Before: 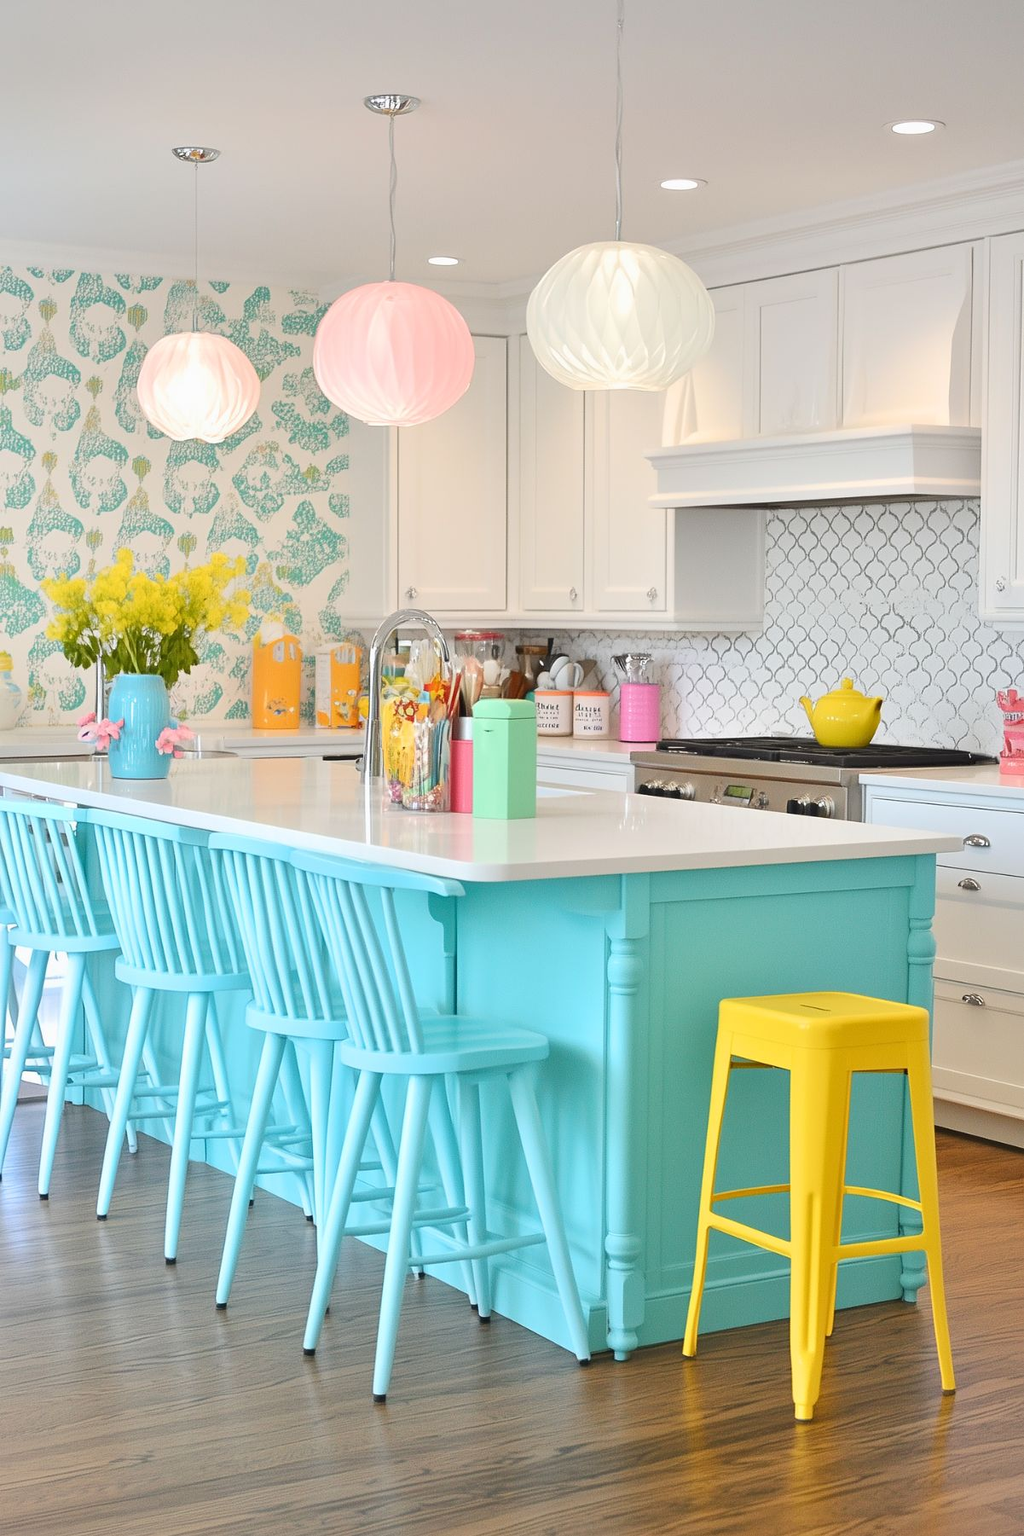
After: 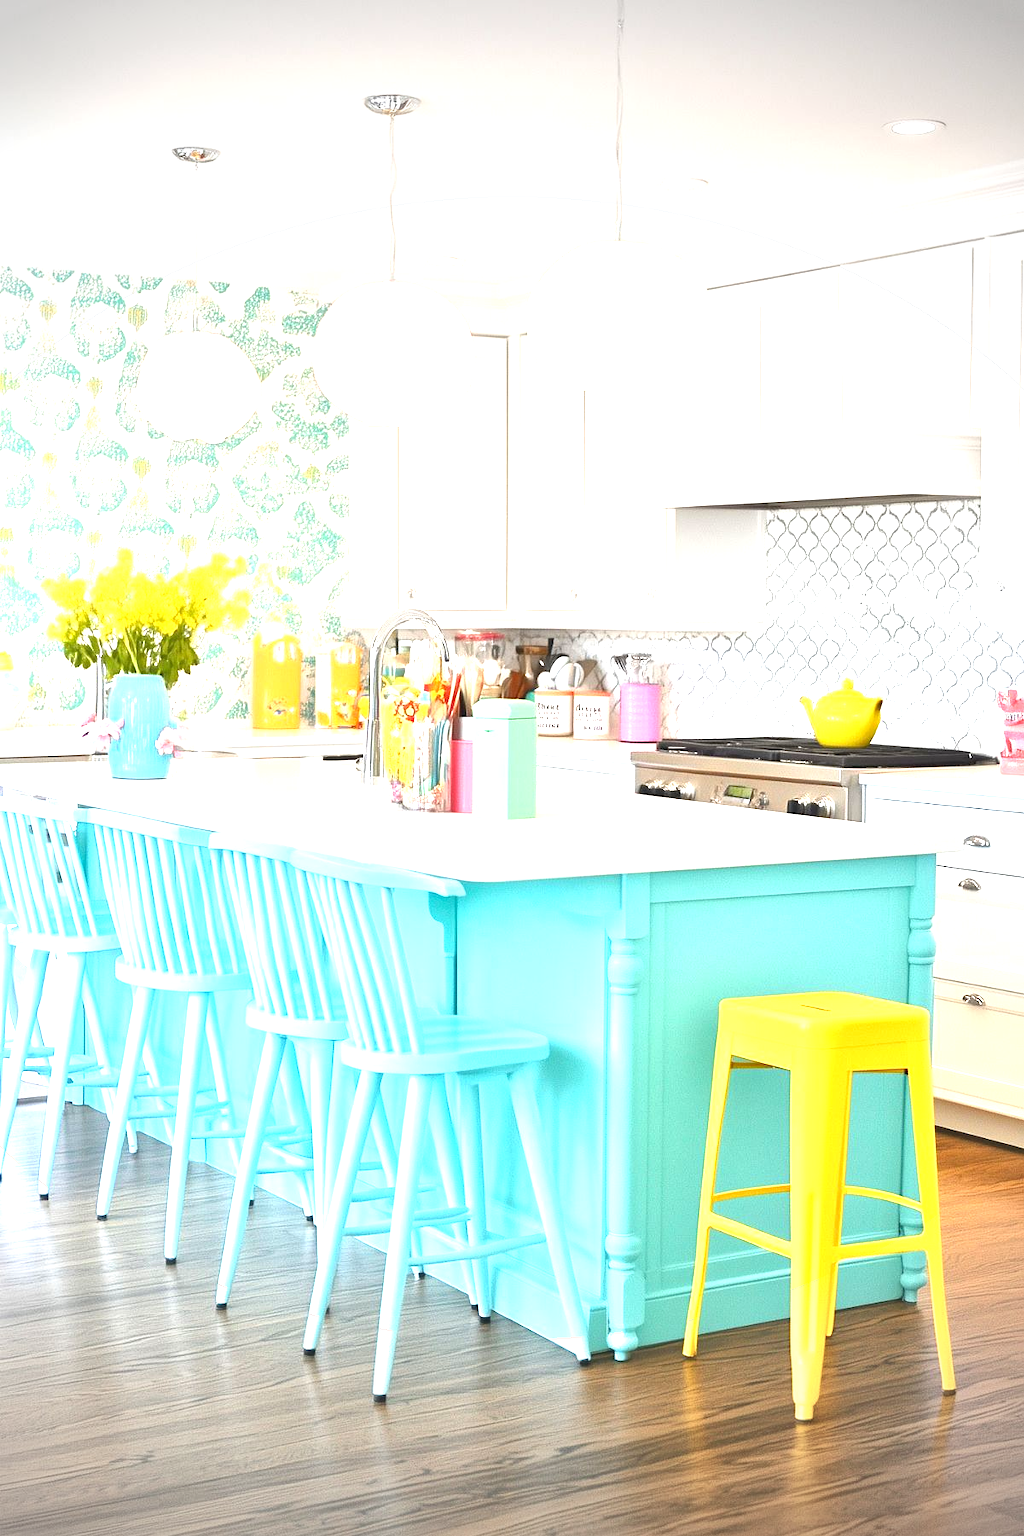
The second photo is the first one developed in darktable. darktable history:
exposure: black level correction 0, exposure 1.298 EV, compensate highlight preservation false
local contrast: mode bilateral grid, contrast 19, coarseness 51, detail 119%, midtone range 0.2
vignetting: fall-off start 88.9%, fall-off radius 44.44%, width/height ratio 1.164, unbound false
